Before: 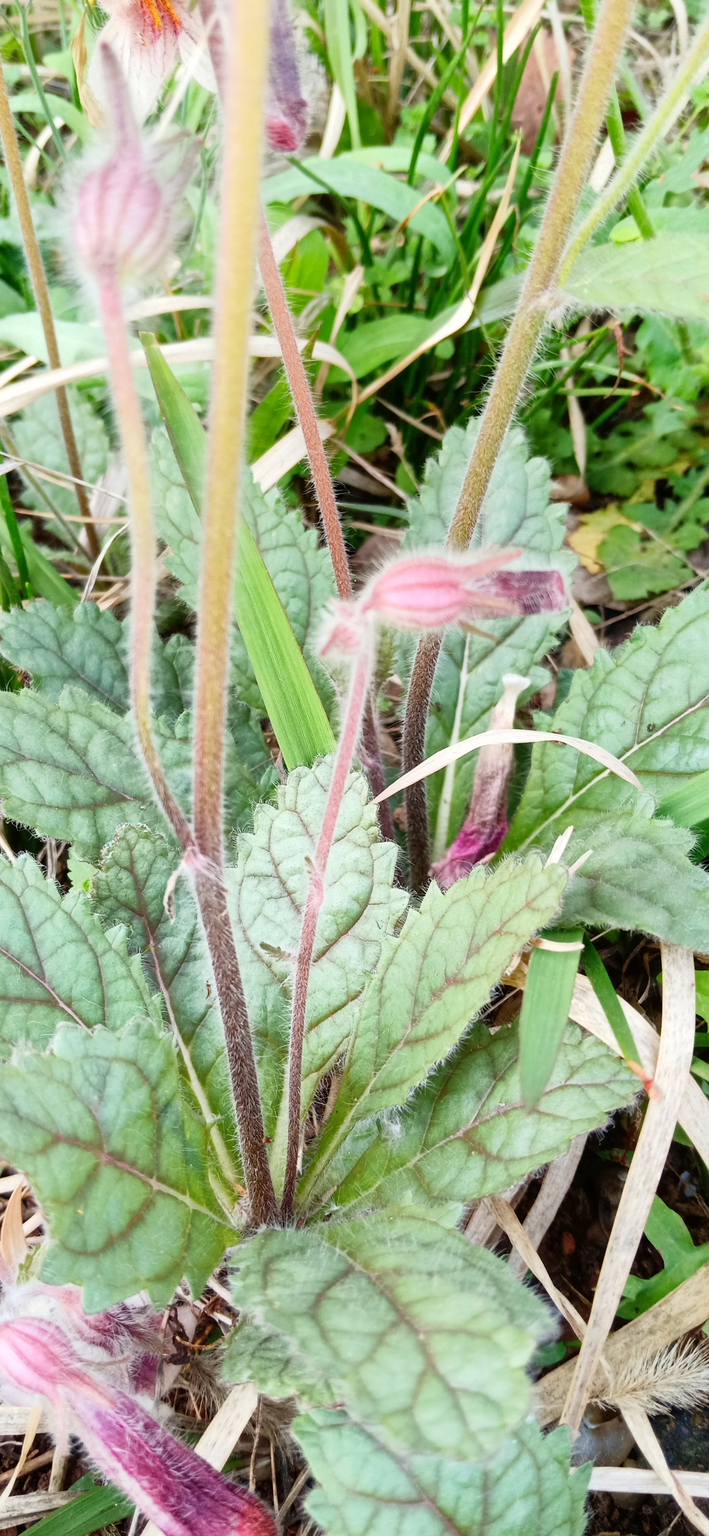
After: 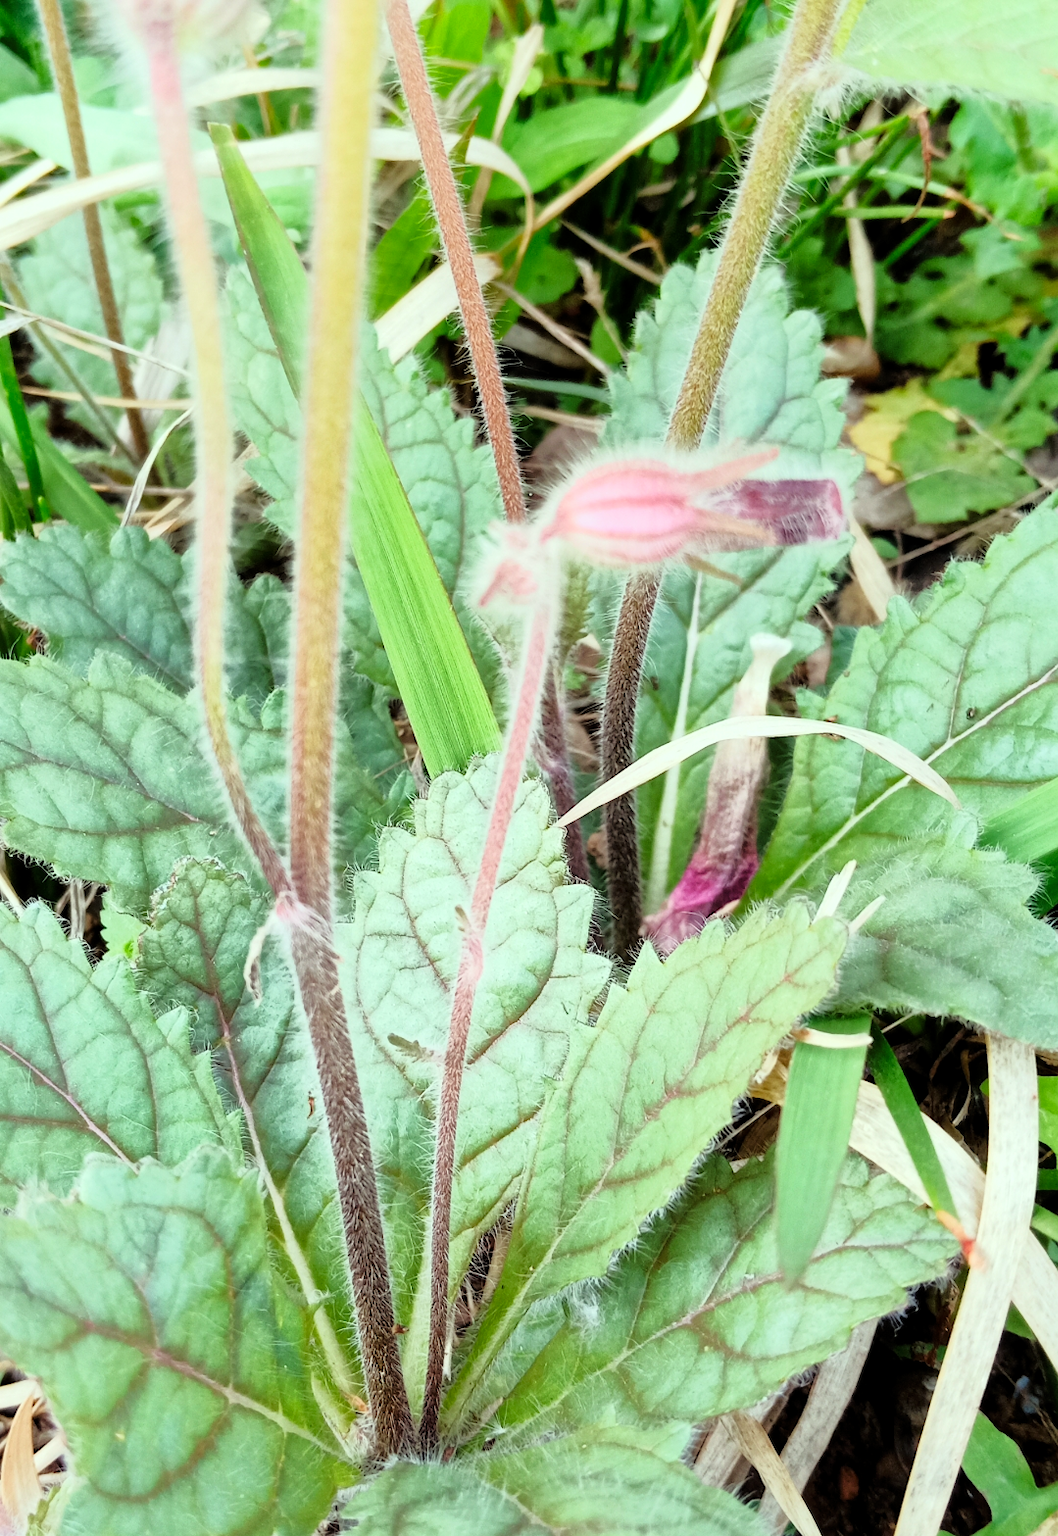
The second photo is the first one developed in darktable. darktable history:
color correction: highlights a* -8.17, highlights b* 3.15
crop: top 16.279%, bottom 16.709%
tone curve: curves: ch0 [(0.024, 0) (0.075, 0.034) (0.145, 0.098) (0.257, 0.259) (0.408, 0.45) (0.611, 0.64) (0.81, 0.857) (1, 1)]; ch1 [(0, 0) (0.287, 0.198) (0.501, 0.506) (0.56, 0.57) (0.712, 0.777) (0.976, 0.992)]; ch2 [(0, 0) (0.5, 0.5) (0.523, 0.552) (0.59, 0.603) (0.681, 0.754) (1, 1)], color space Lab, linked channels, preserve colors none
